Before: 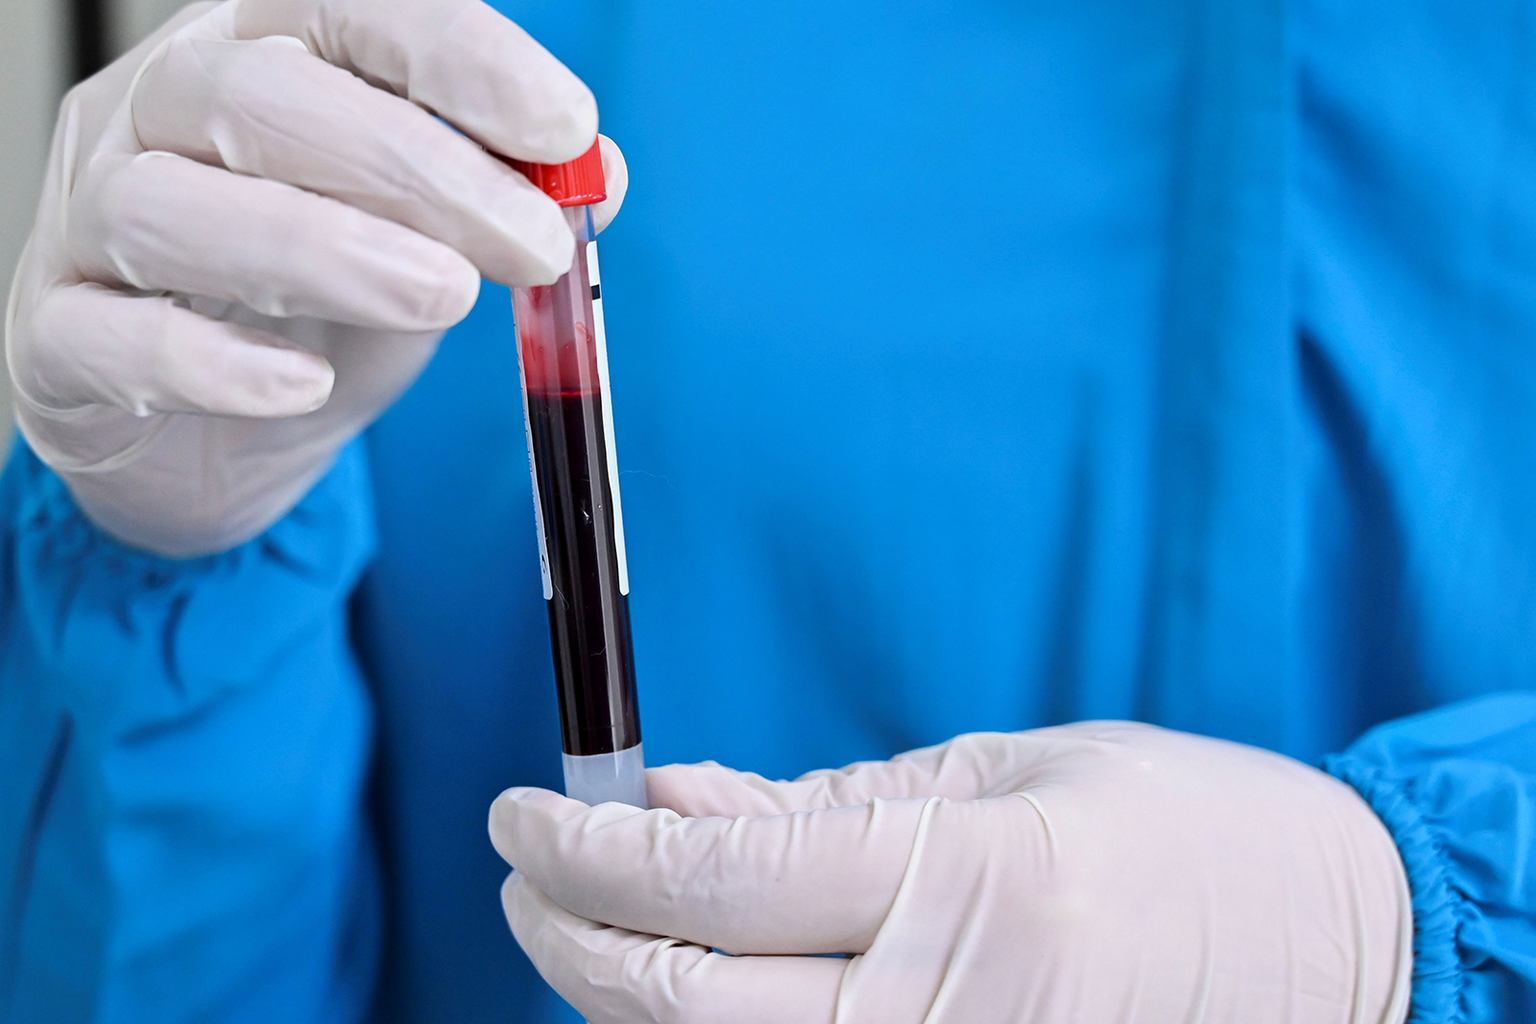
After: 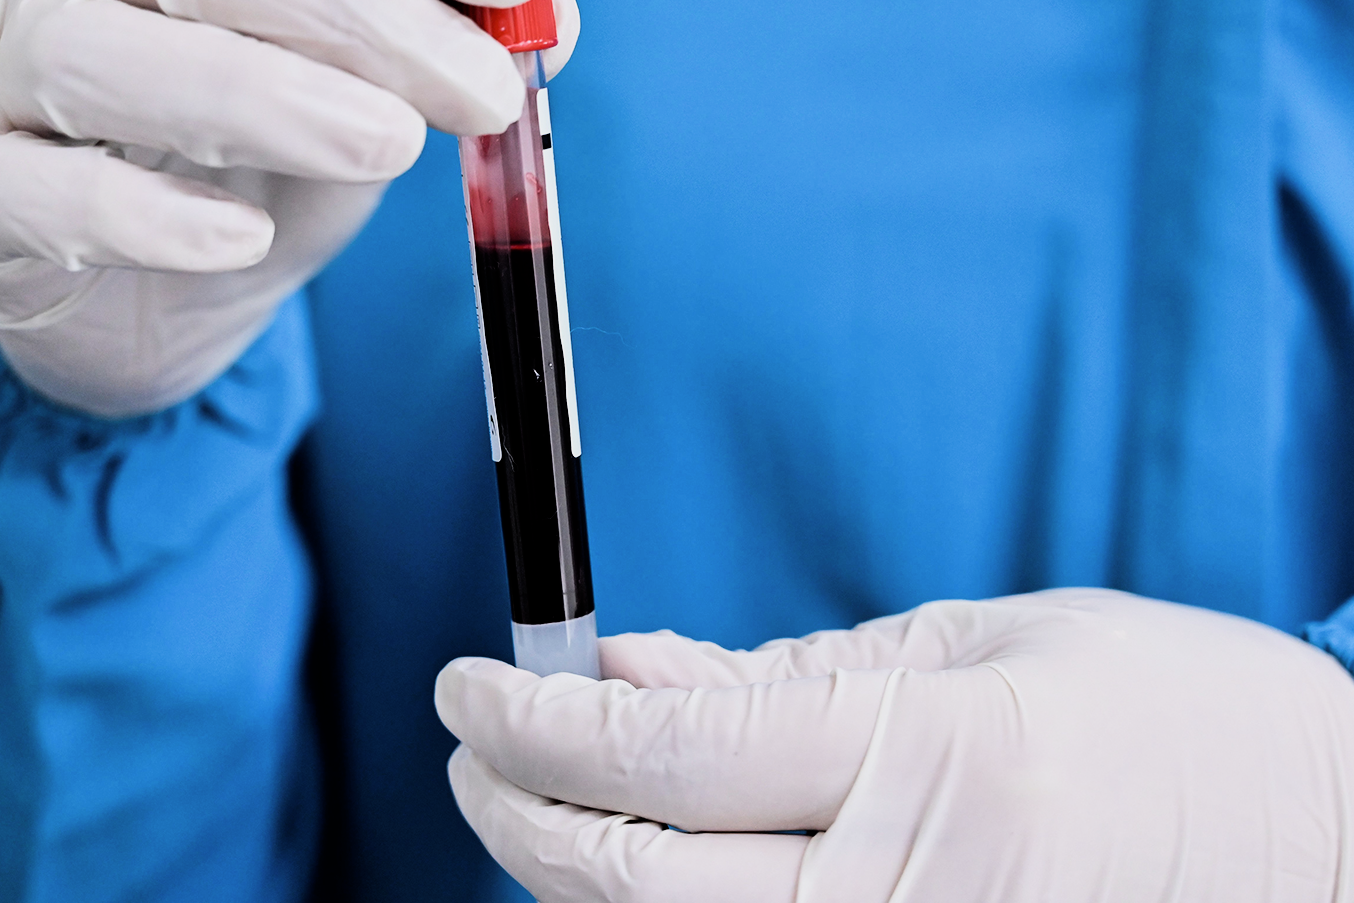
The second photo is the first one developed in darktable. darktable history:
crop and rotate: left 4.668%, top 15.347%, right 10.677%
filmic rgb: black relative exposure -5.01 EV, white relative exposure 3.52 EV, threshold 2.96 EV, hardness 3.17, contrast 1.516, highlights saturation mix -48.63%, enable highlight reconstruction true
contrast brightness saturation: saturation -0.056
exposure: compensate highlight preservation false
